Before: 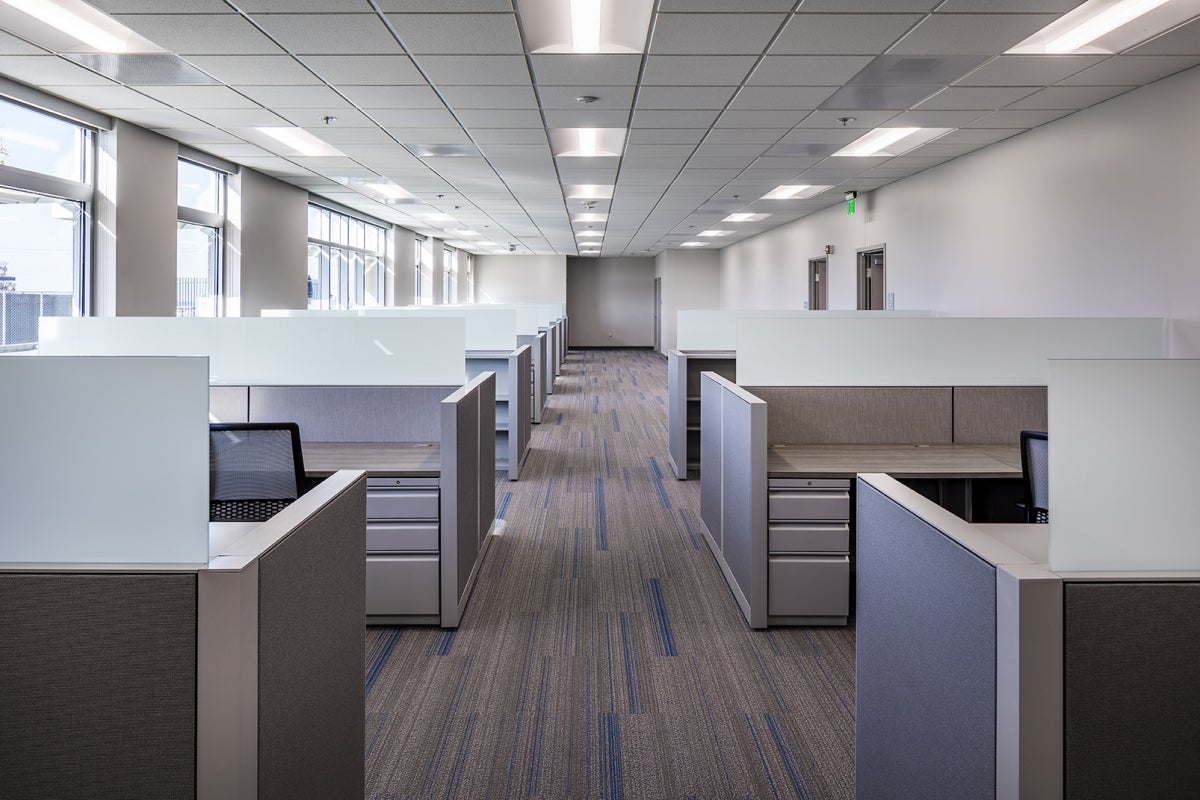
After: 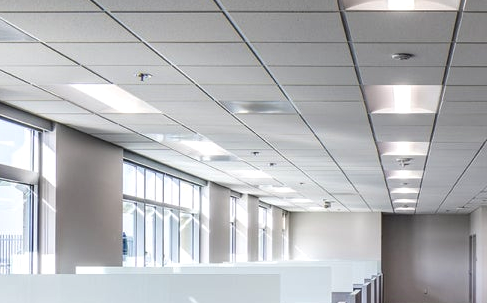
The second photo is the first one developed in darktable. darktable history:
contrast brightness saturation: saturation 0.13
local contrast: on, module defaults
crop: left 15.452%, top 5.459%, right 43.956%, bottom 56.62%
